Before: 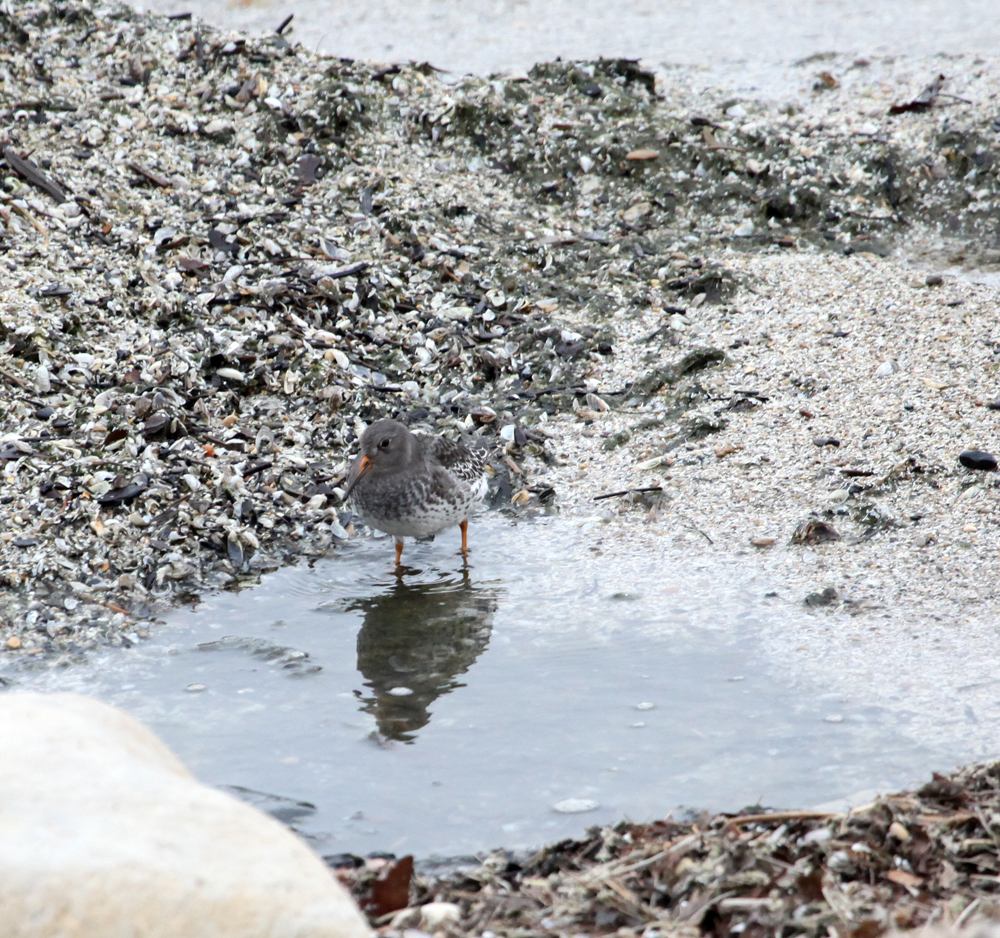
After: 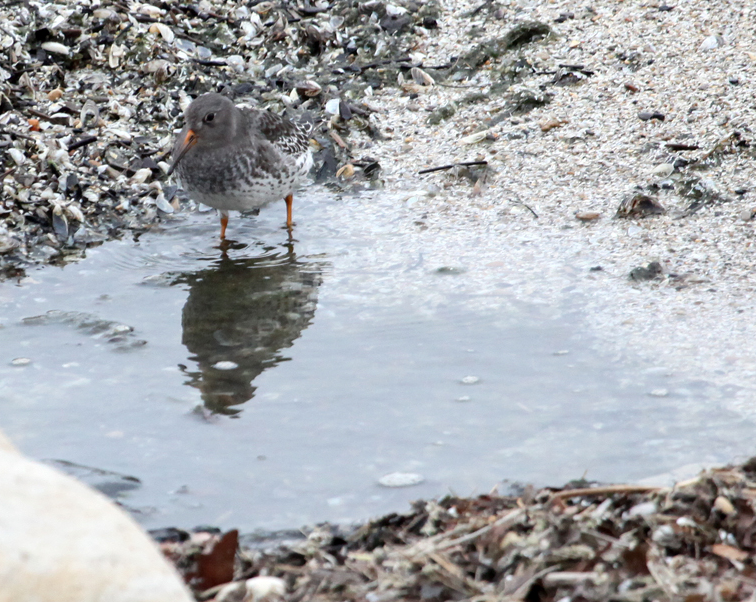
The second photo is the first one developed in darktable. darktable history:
crop and rotate: left 17.513%, top 34.812%, right 6.856%, bottom 0.998%
